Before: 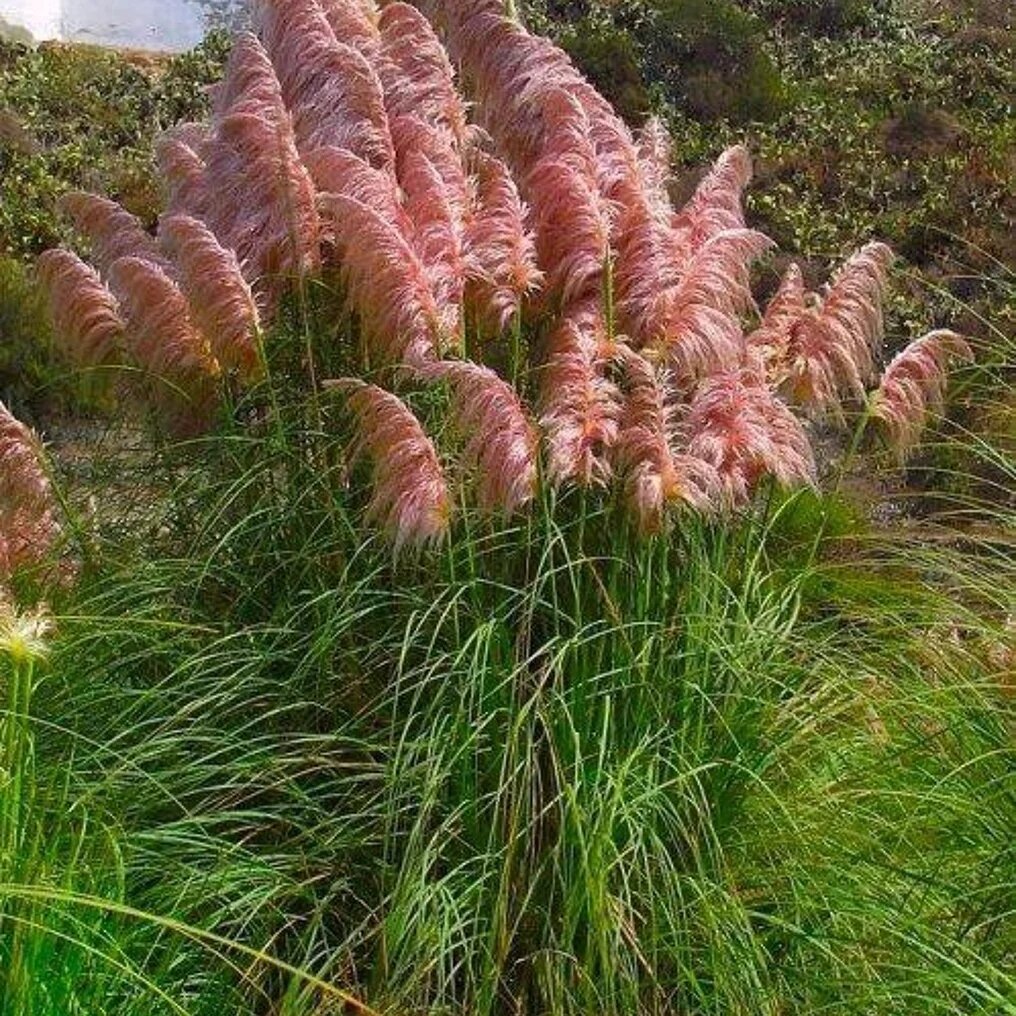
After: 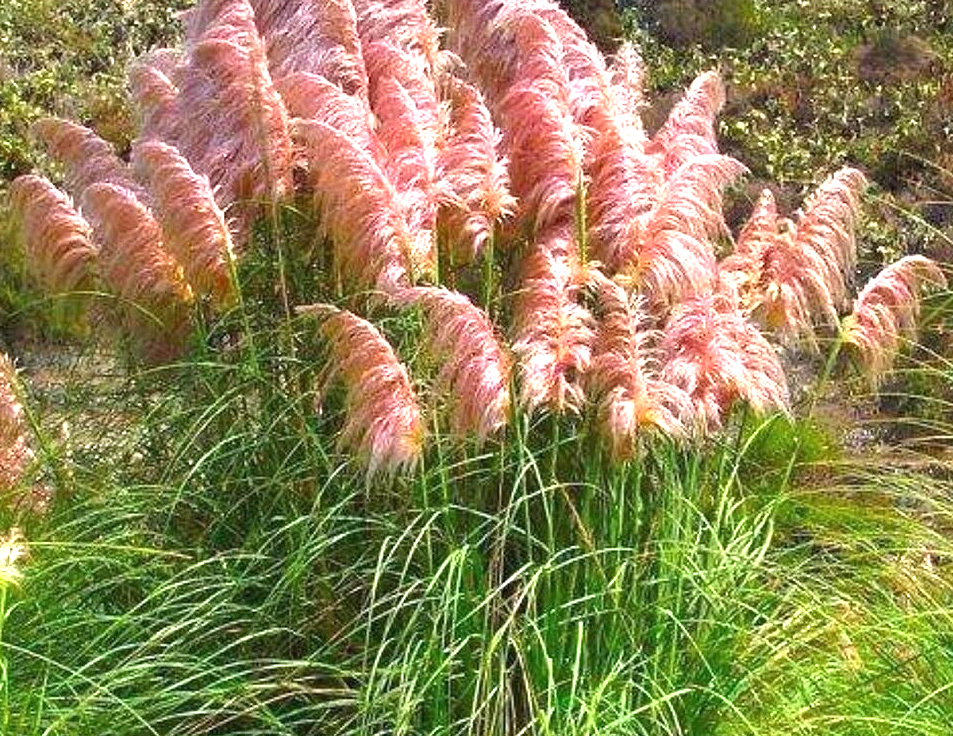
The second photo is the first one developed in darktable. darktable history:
exposure: black level correction 0, exposure 1.2 EV, compensate exposure bias true, compensate highlight preservation false
crop: left 2.737%, top 7.287%, right 3.421%, bottom 20.179%
